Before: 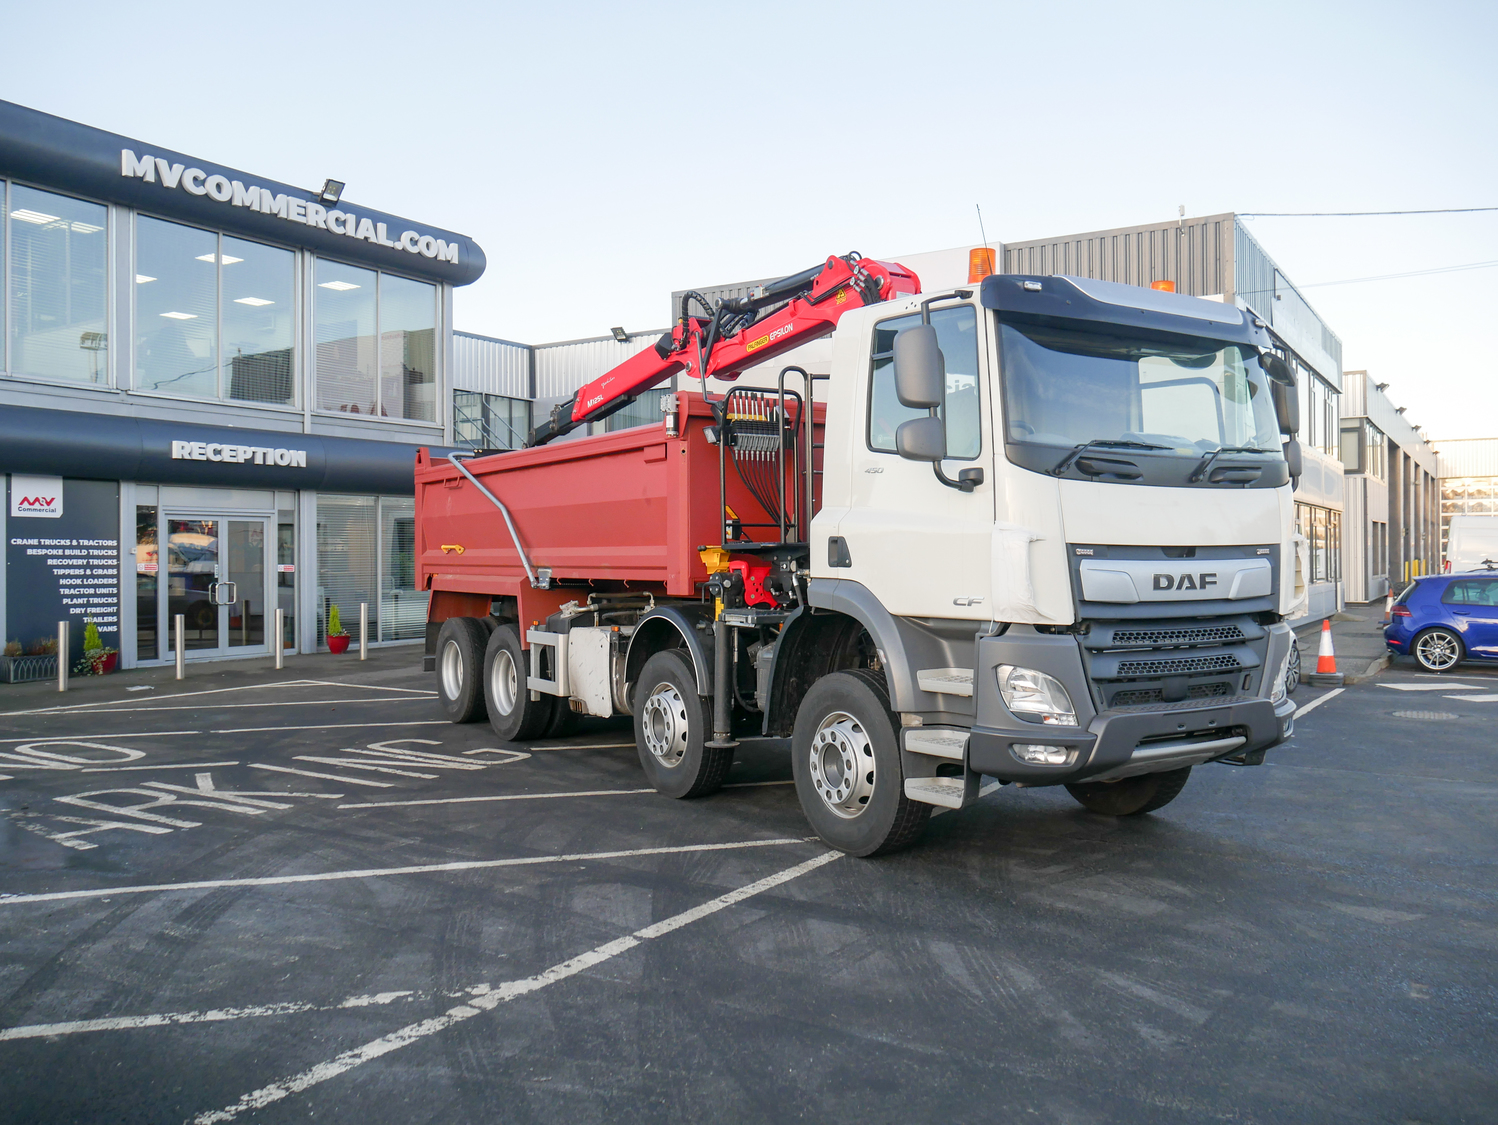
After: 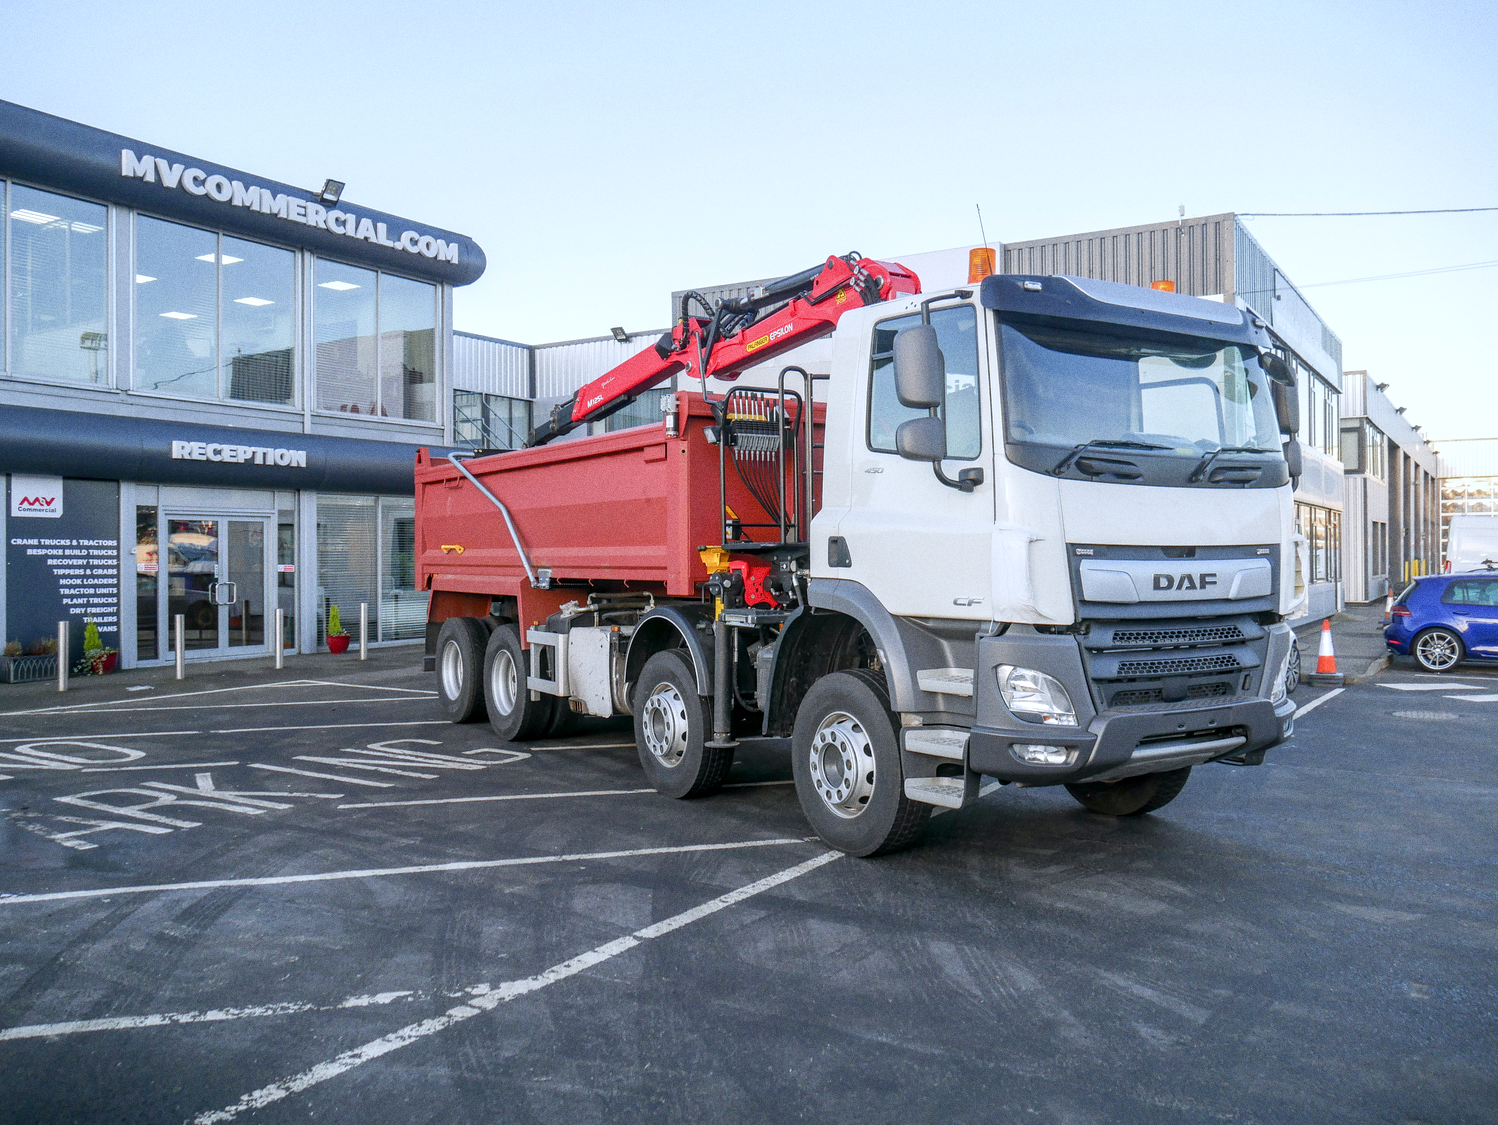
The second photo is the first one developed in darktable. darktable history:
grain: coarseness 0.09 ISO
white balance: red 0.954, blue 1.079
local contrast: on, module defaults
